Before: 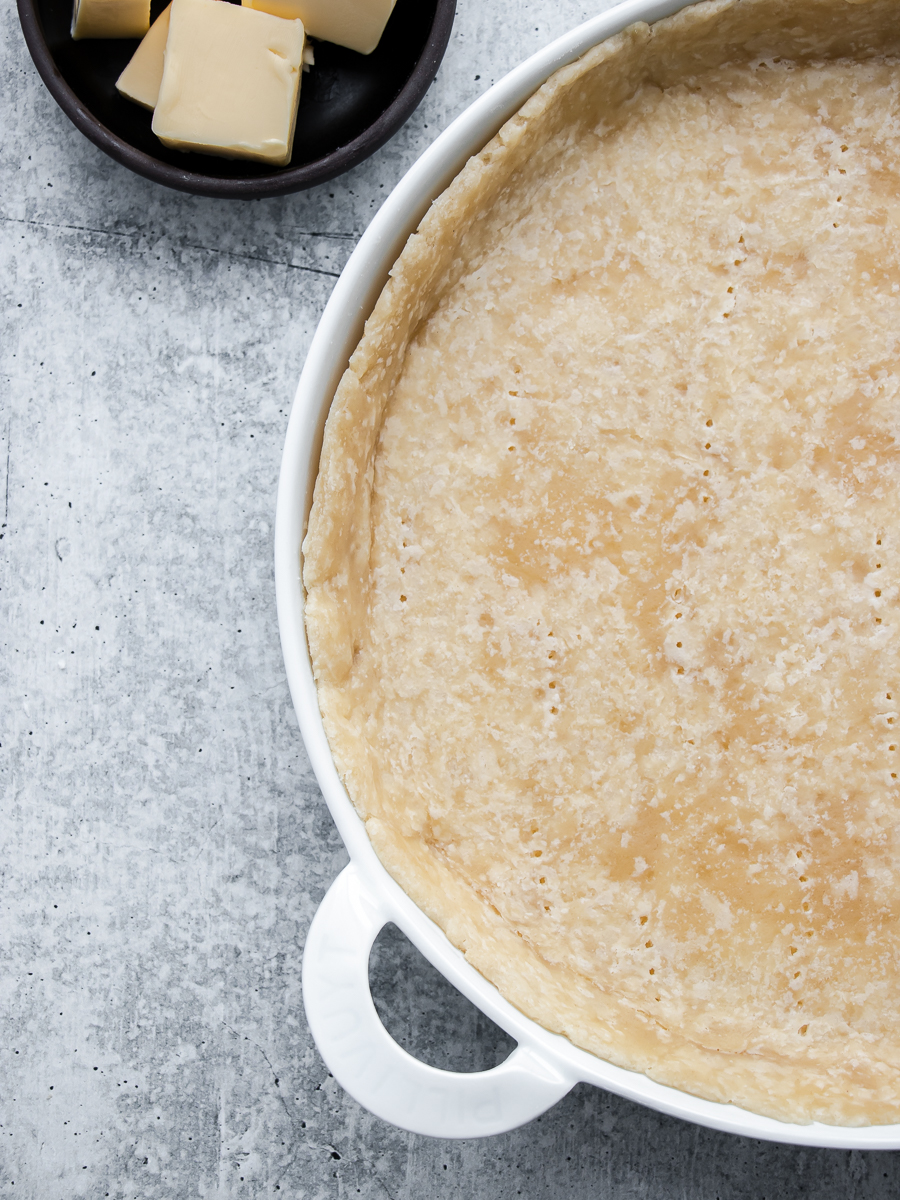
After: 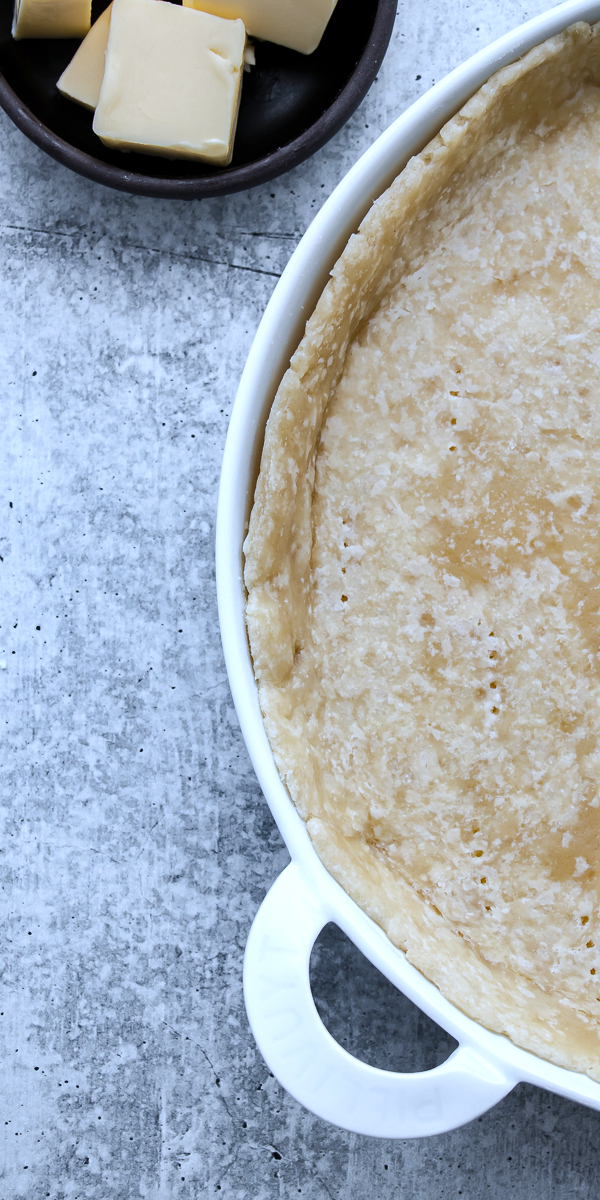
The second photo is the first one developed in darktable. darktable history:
exposure: exposure 0.128 EV, compensate highlight preservation false
white balance: red 0.931, blue 1.11
crop and rotate: left 6.617%, right 26.717%
shadows and highlights: shadows 60, soften with gaussian
